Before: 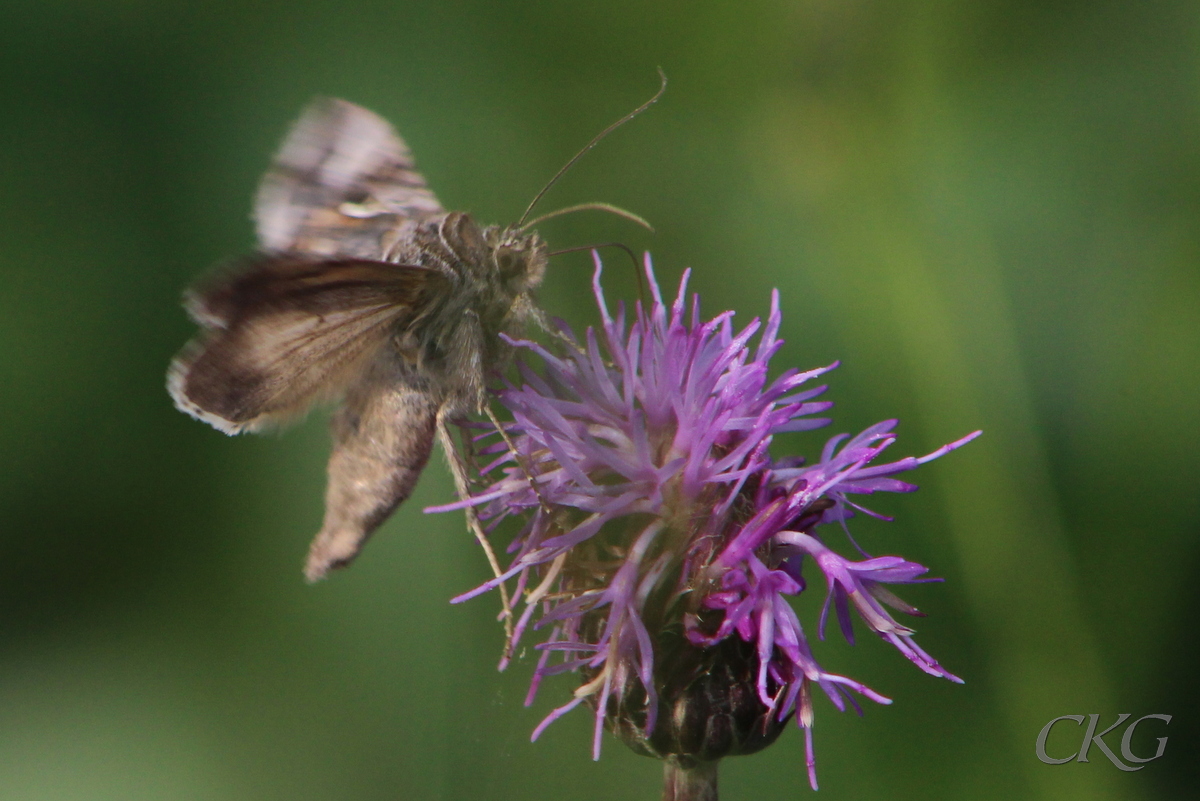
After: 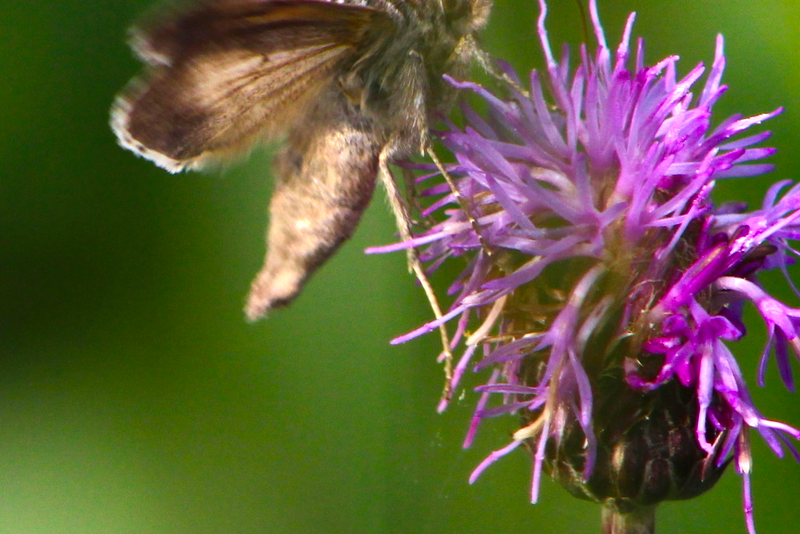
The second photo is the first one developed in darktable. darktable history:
crop and rotate: angle -0.82°, left 3.85%, top 31.828%, right 27.992%
color balance rgb: linear chroma grading › global chroma 16.62%, perceptual saturation grading › highlights -8.63%, perceptual saturation grading › mid-tones 18.66%, perceptual saturation grading › shadows 28.49%, perceptual brilliance grading › highlights 14.22%, perceptual brilliance grading › shadows -18.96%, global vibrance 27.71%
exposure: exposure 0.564 EV, compensate highlight preservation false
